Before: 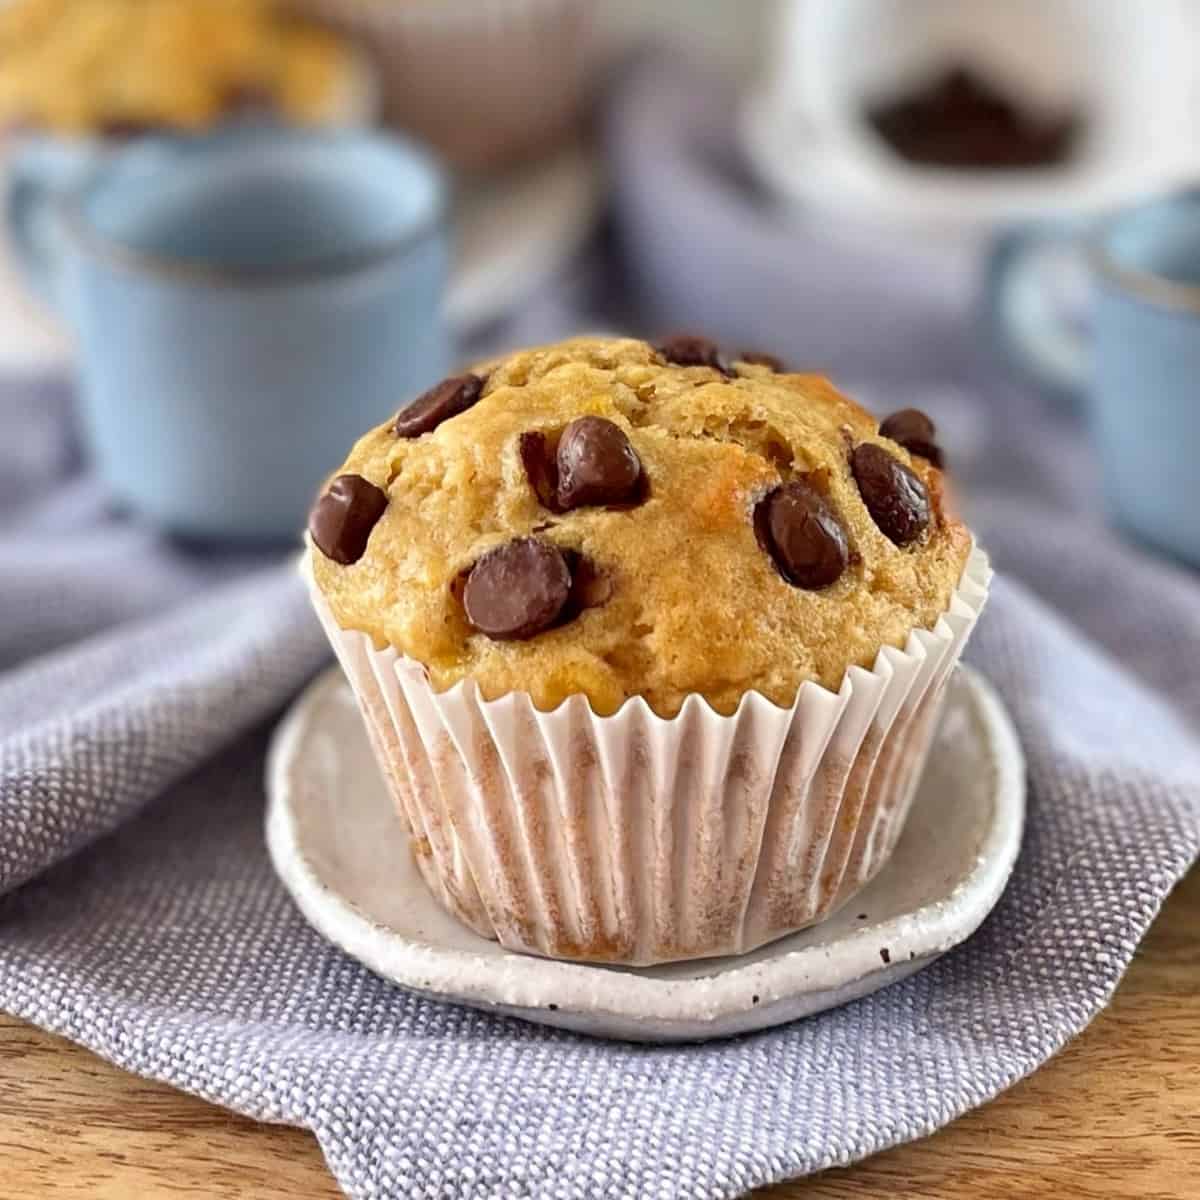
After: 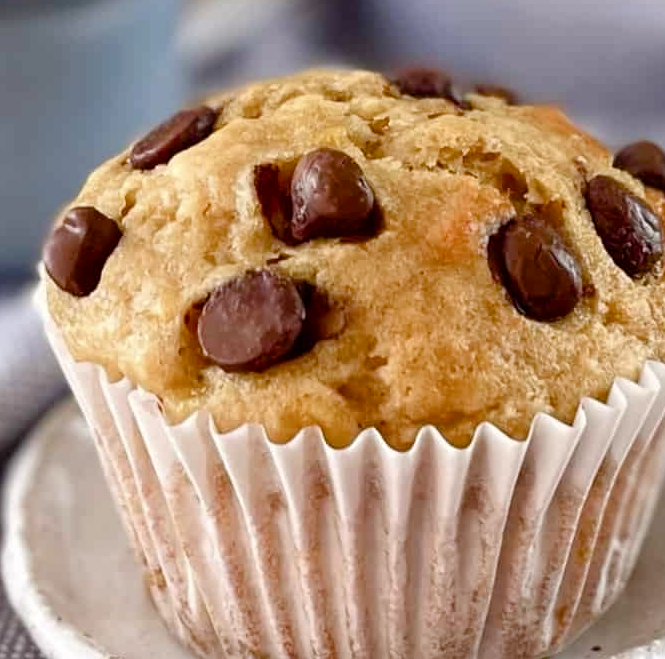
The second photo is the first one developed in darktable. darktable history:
color balance rgb: highlights gain › chroma 0.289%, highlights gain › hue 331.37°, perceptual saturation grading › global saturation 20%, perceptual saturation grading › highlights -49.44%, perceptual saturation grading › shadows 24.066%, global vibrance 3.236%
crop and rotate: left 22.192%, top 22.411%, right 22.312%, bottom 22.651%
